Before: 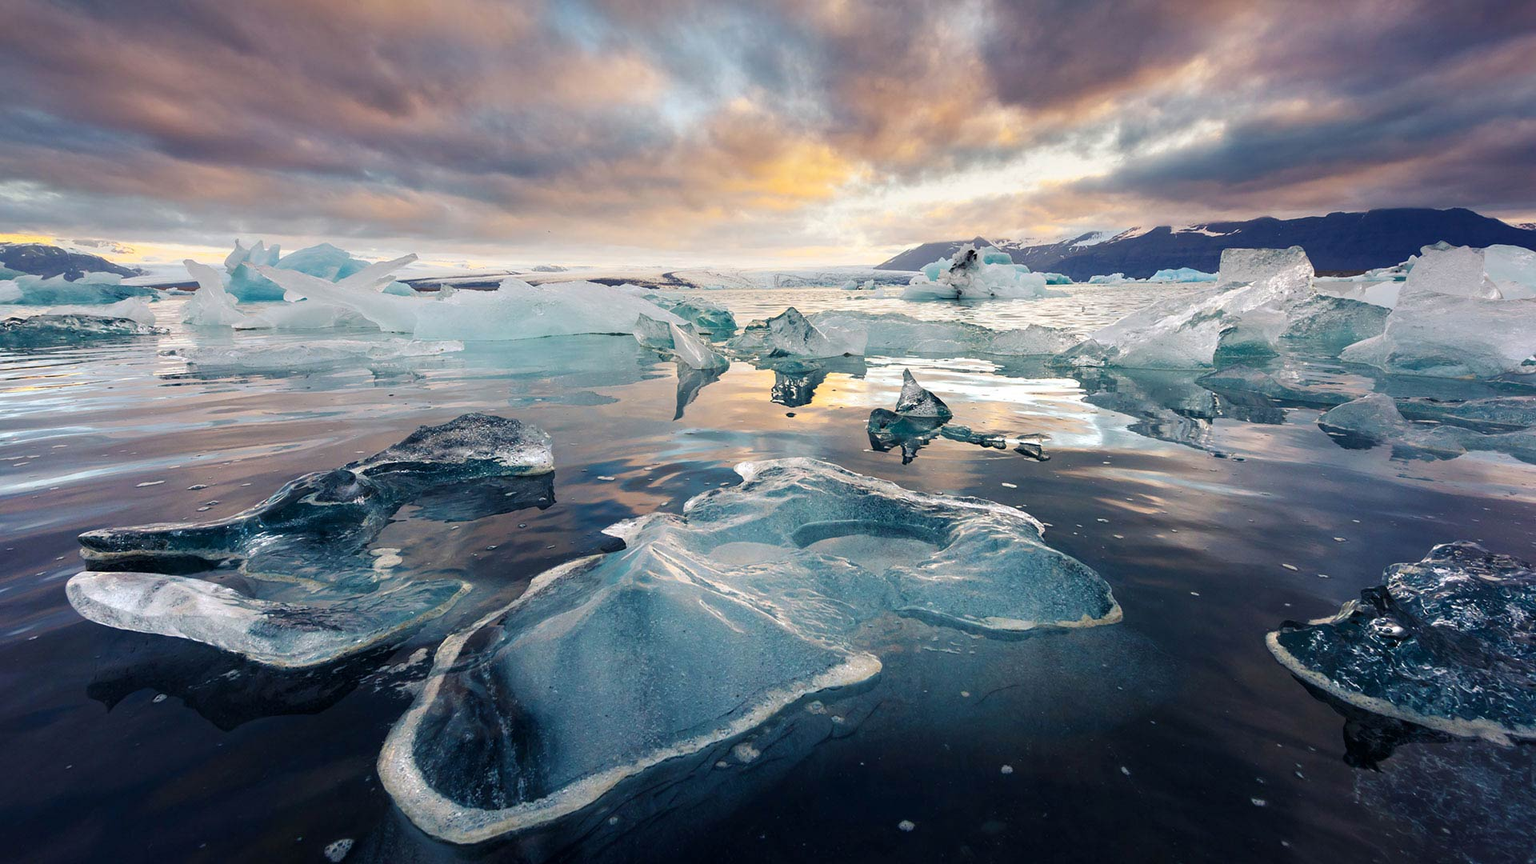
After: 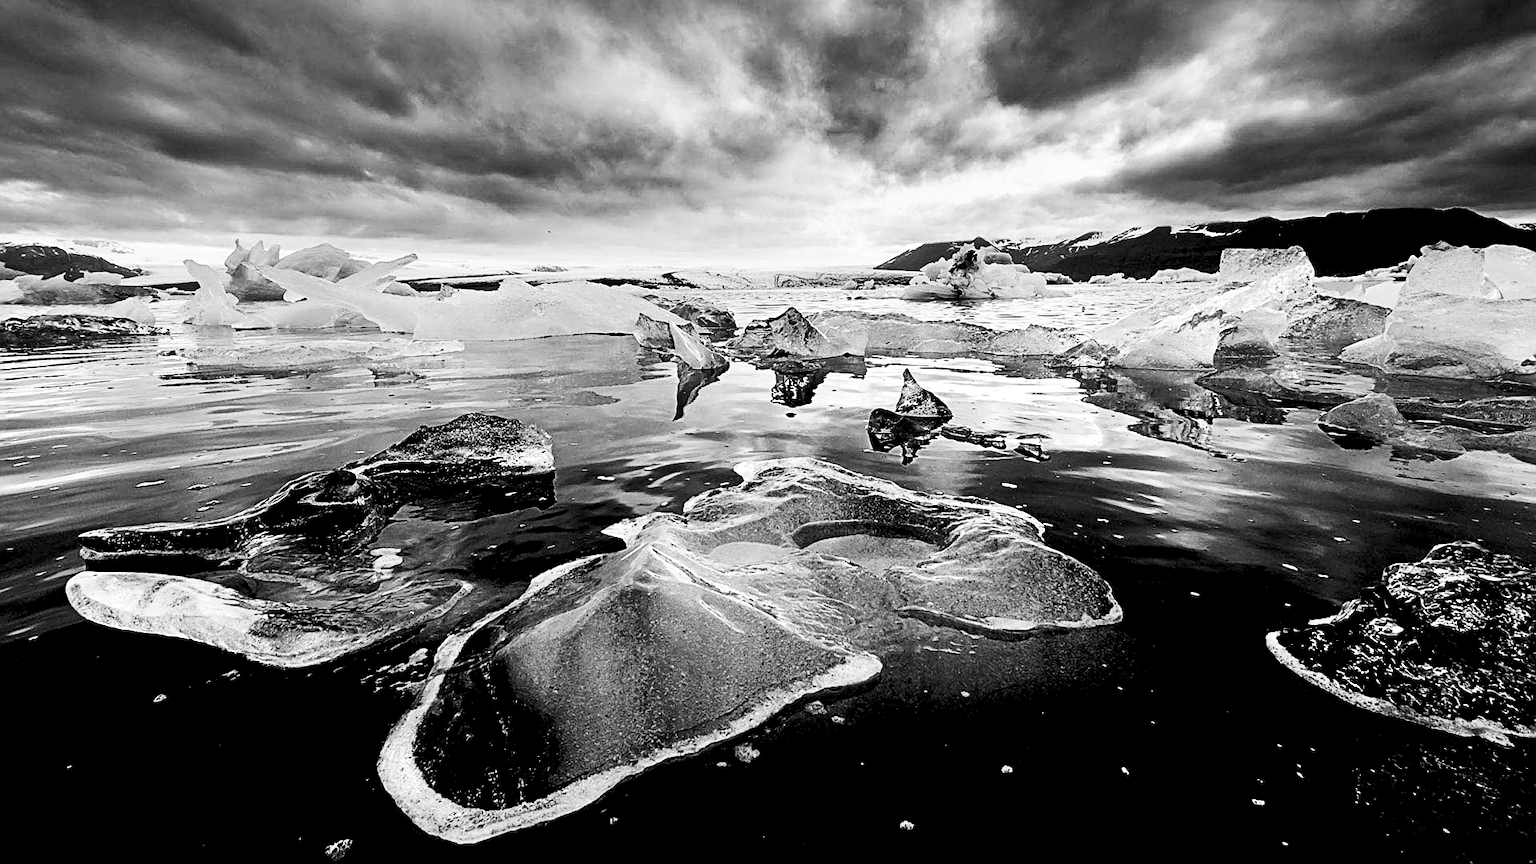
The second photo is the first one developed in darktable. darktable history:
exposure: black level correction 0.047, exposure 0.013 EV, compensate highlight preservation false
sharpen: radius 2.676, amount 0.669
contrast brightness saturation: contrast 0.39, brightness 0.1
shadows and highlights: radius 100.41, shadows 50.55, highlights -64.36, highlights color adjustment 49.82%, soften with gaussian
monochrome: a 2.21, b -1.33, size 2.2
